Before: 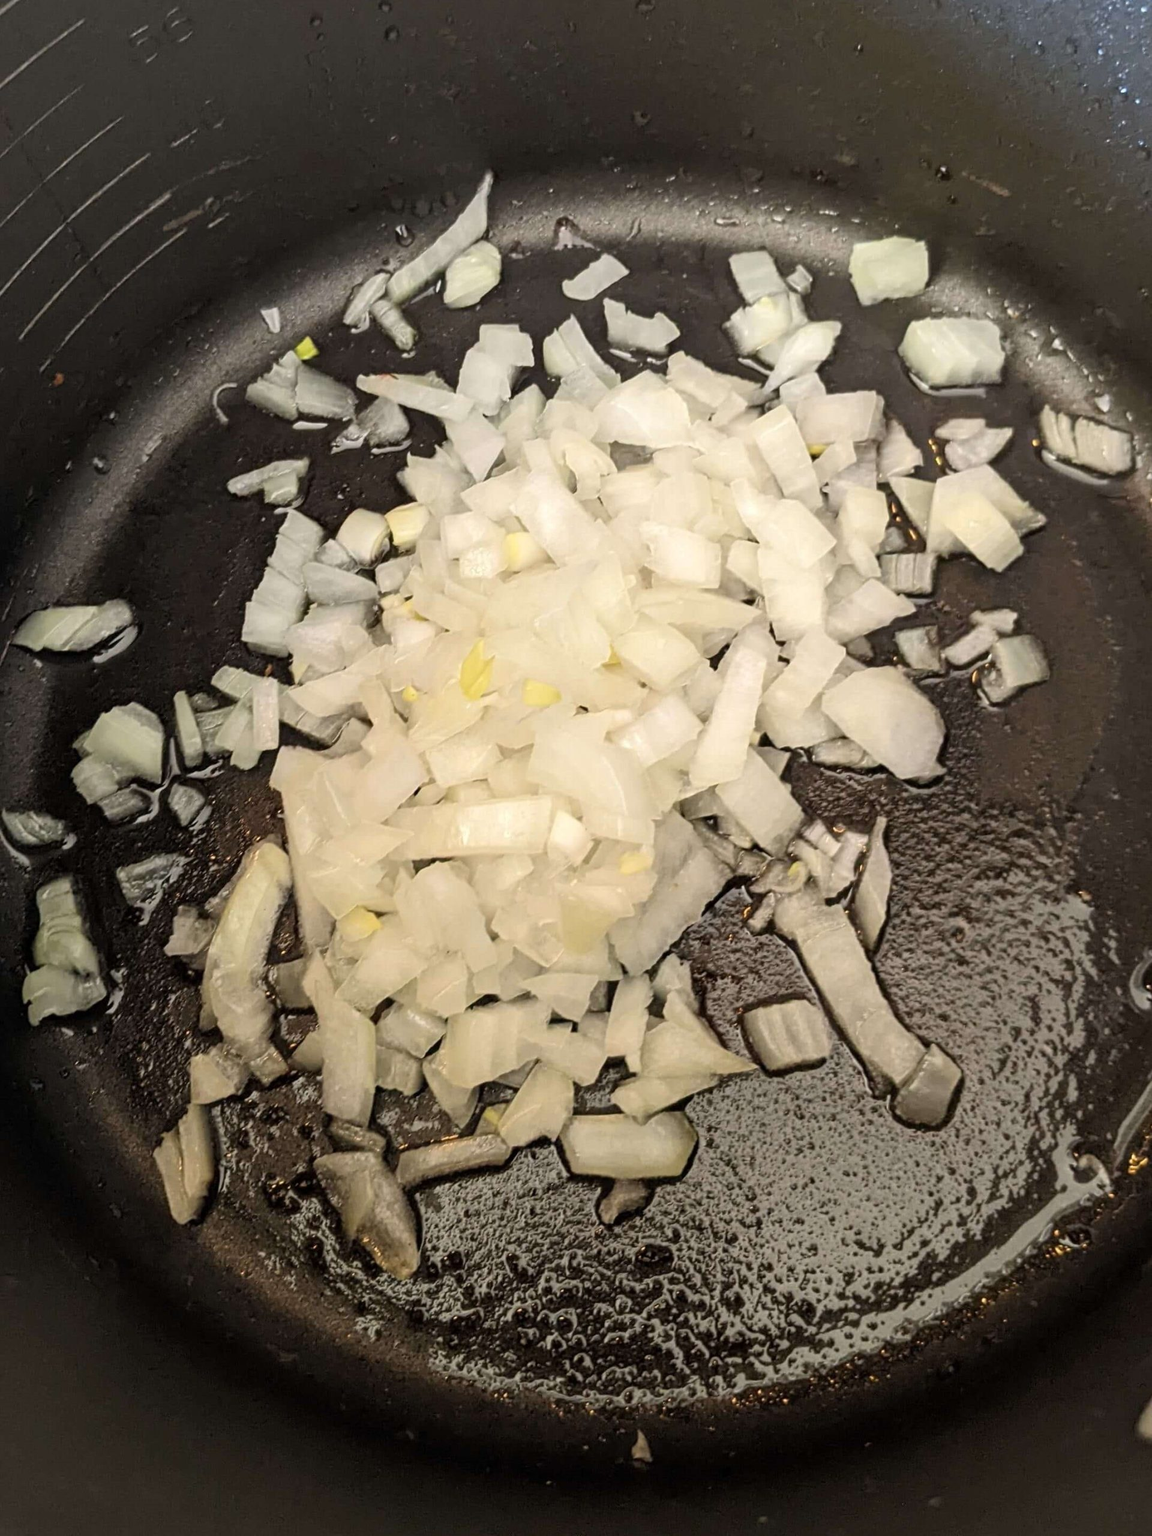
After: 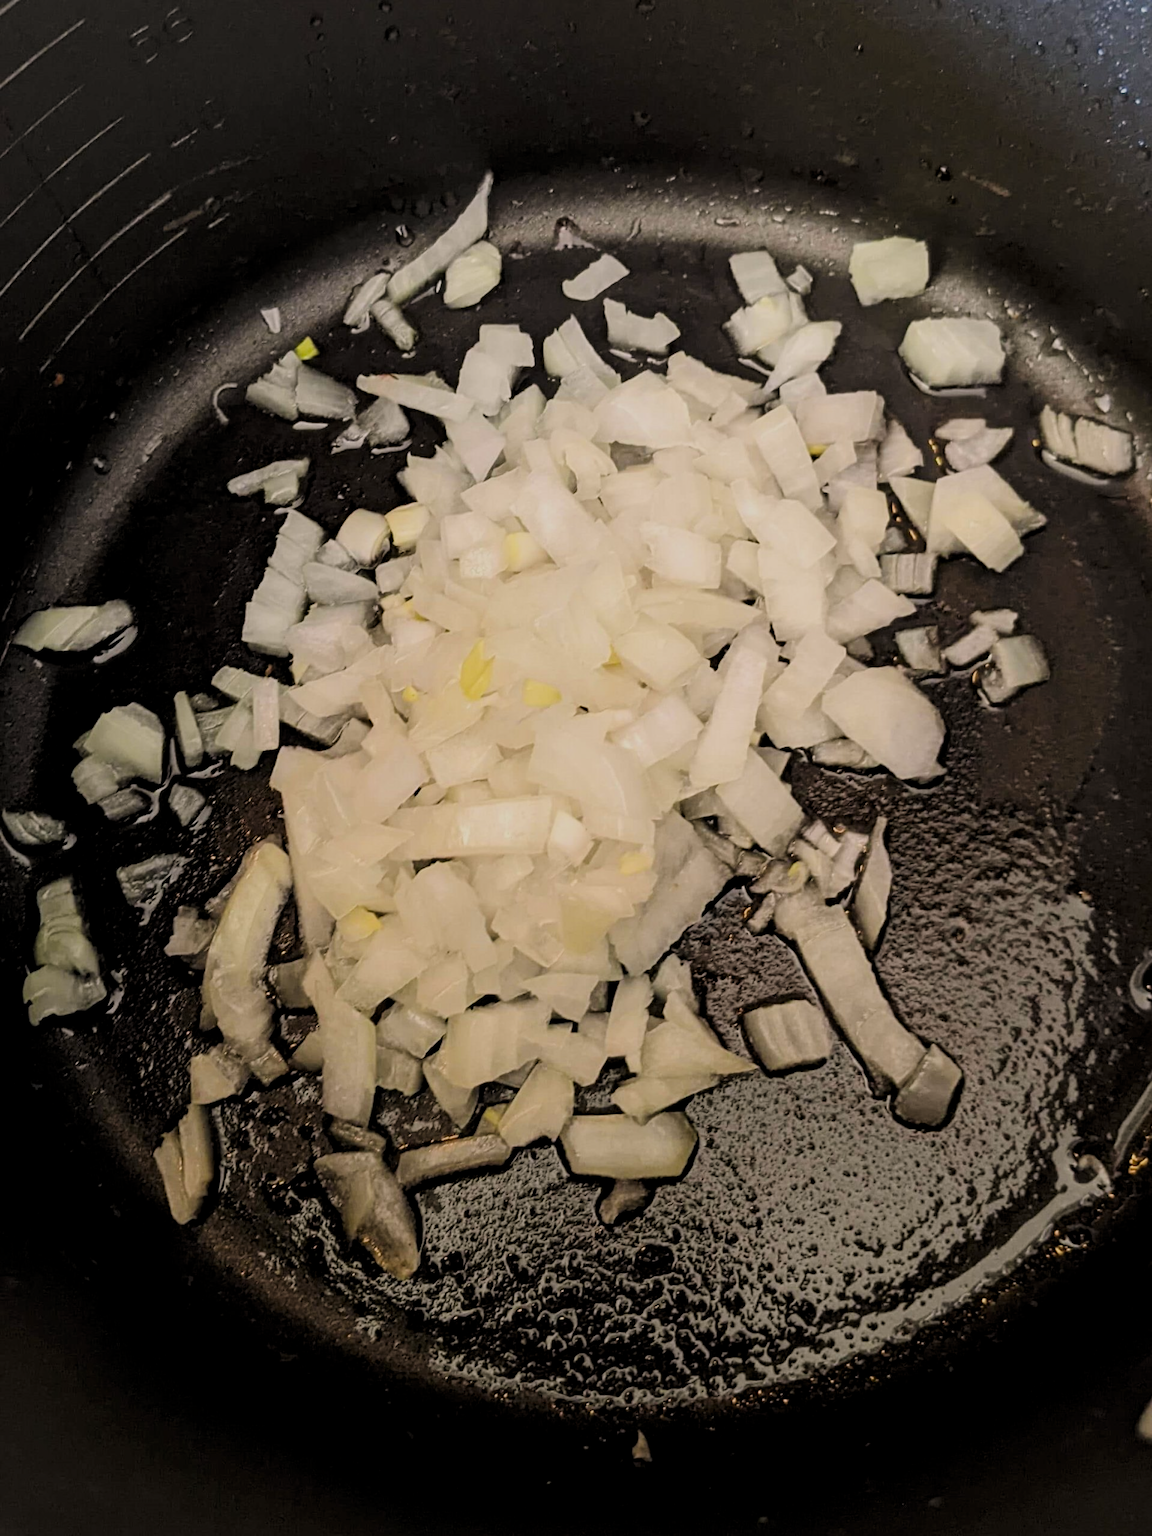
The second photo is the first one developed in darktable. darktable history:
levels: levels [0.029, 0.545, 0.971]
filmic rgb: black relative exposure -7.65 EV, white relative exposure 4.56 EV, hardness 3.61
tone equalizer: on, module defaults
color correction: highlights a* 3.22, highlights b* 1.93, saturation 1.19
